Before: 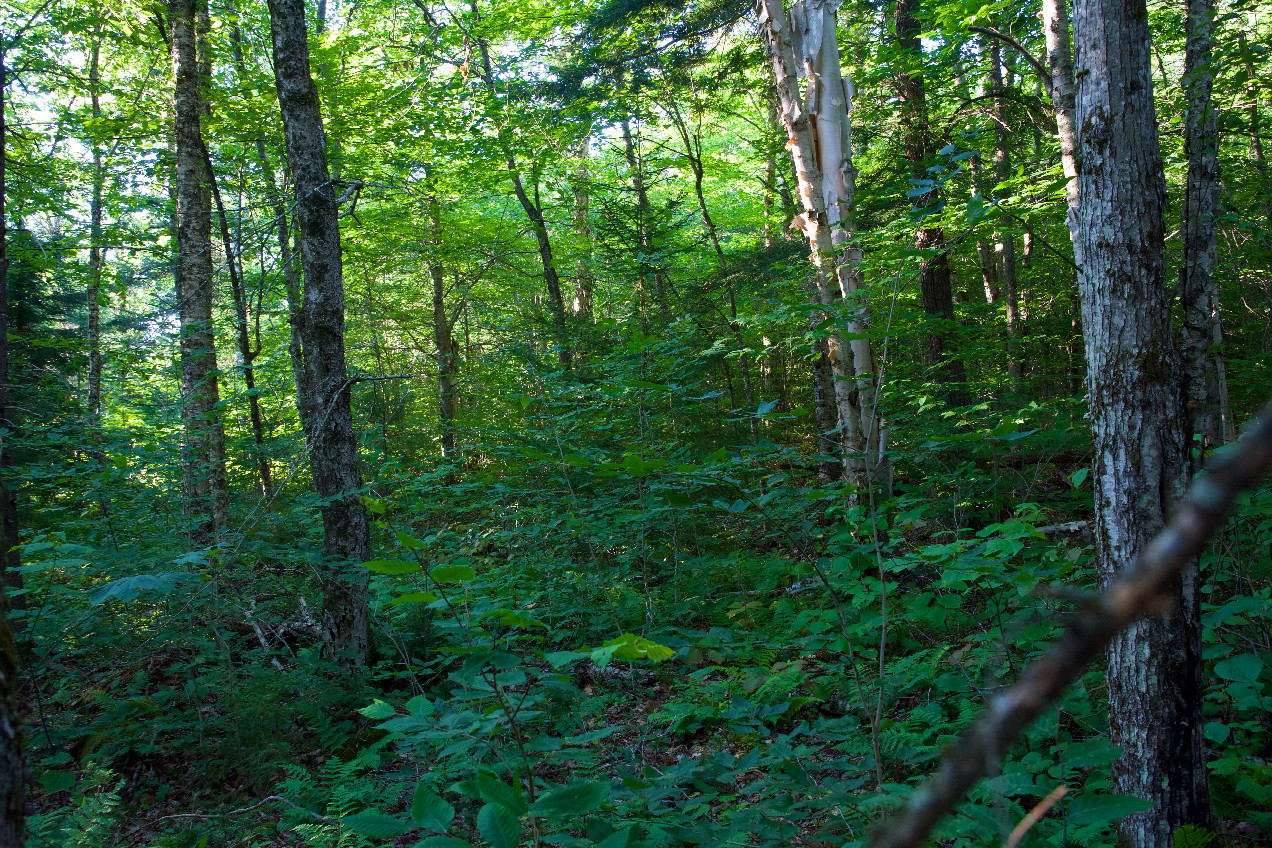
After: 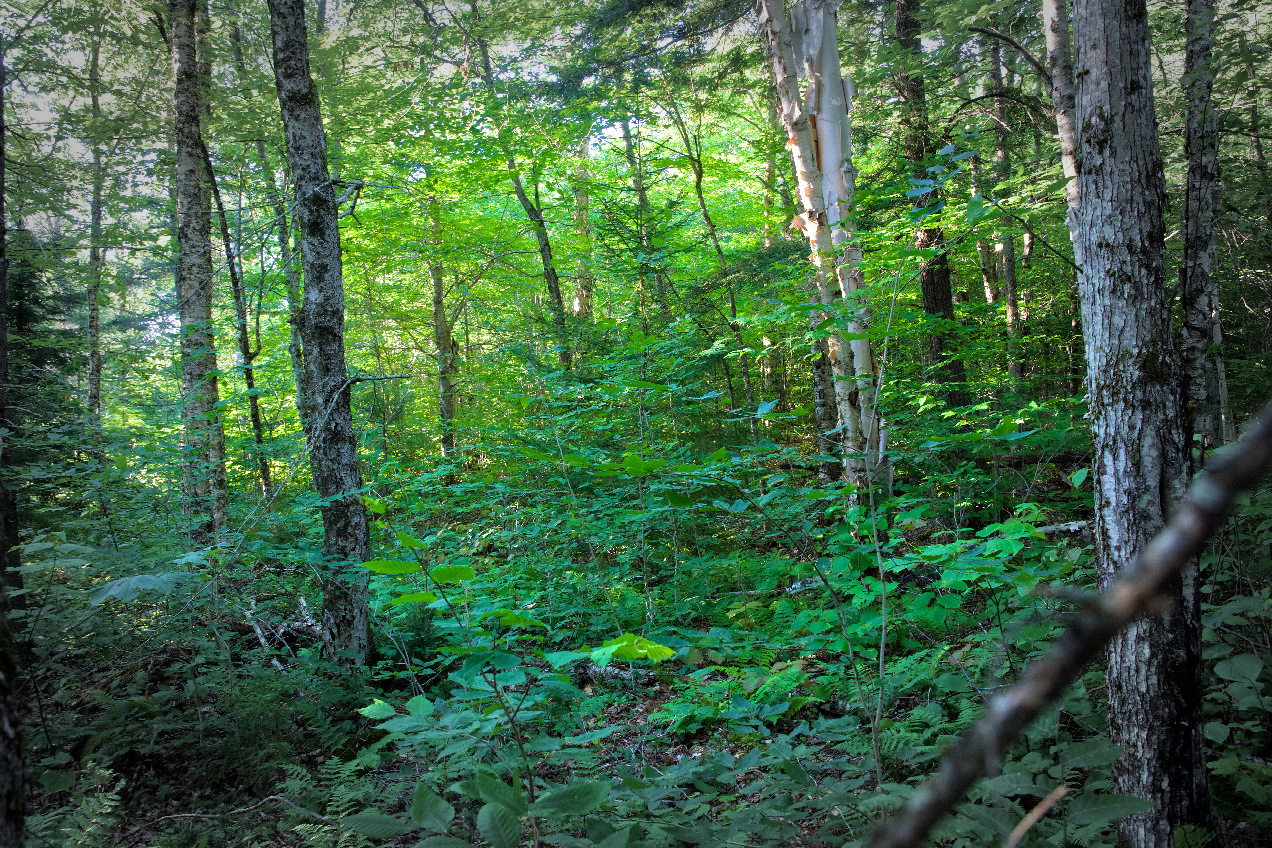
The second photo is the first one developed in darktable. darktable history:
vignetting: fall-off start 65.73%, fall-off radius 39.57%, automatic ratio true, width/height ratio 0.664
tone equalizer: -7 EV 0.164 EV, -6 EV 0.585 EV, -5 EV 1.13 EV, -4 EV 1.33 EV, -3 EV 1.17 EV, -2 EV 0.6 EV, -1 EV 0.147 EV, mask exposure compensation -0.501 EV
